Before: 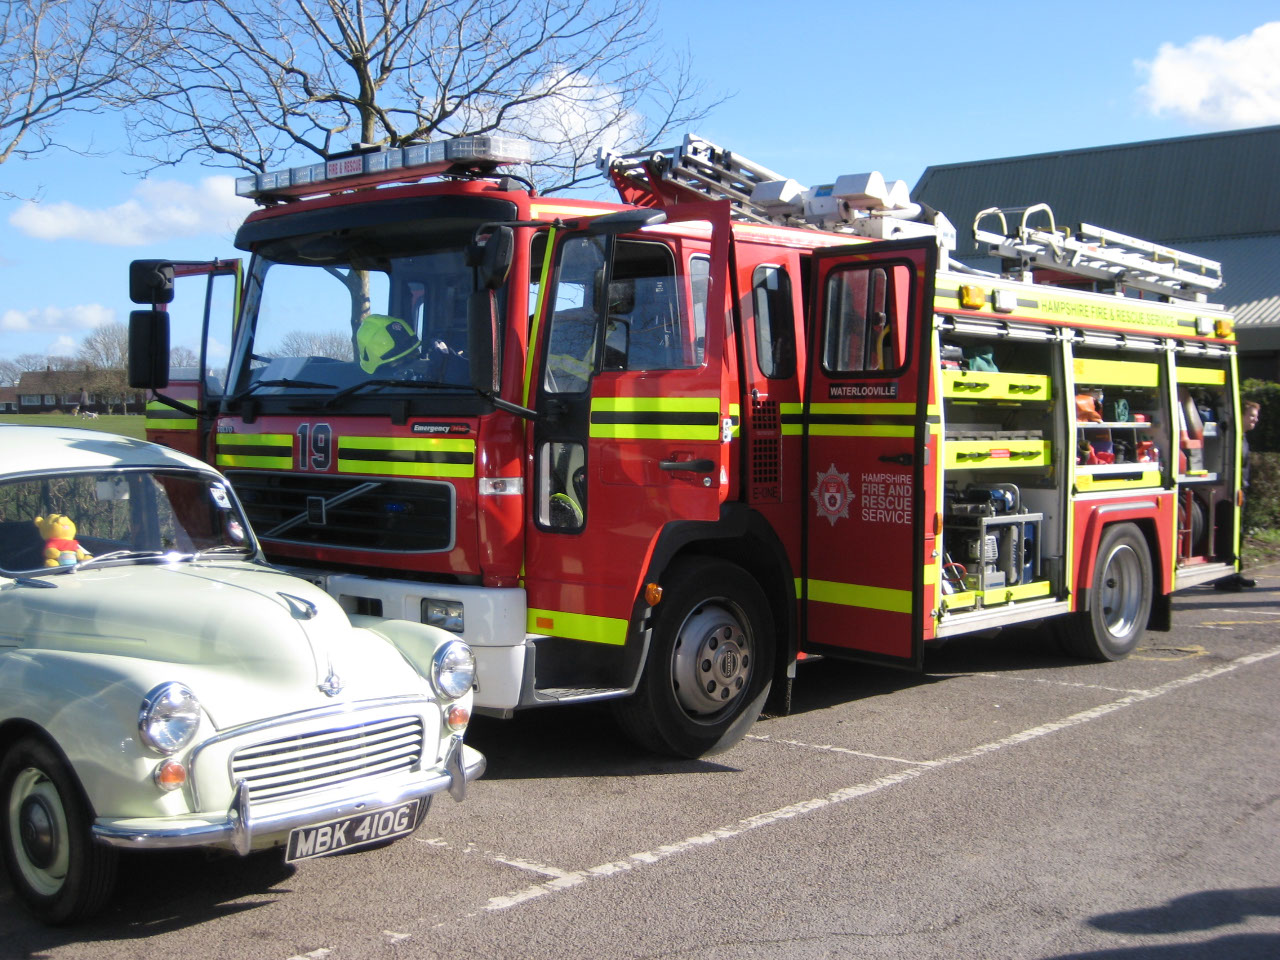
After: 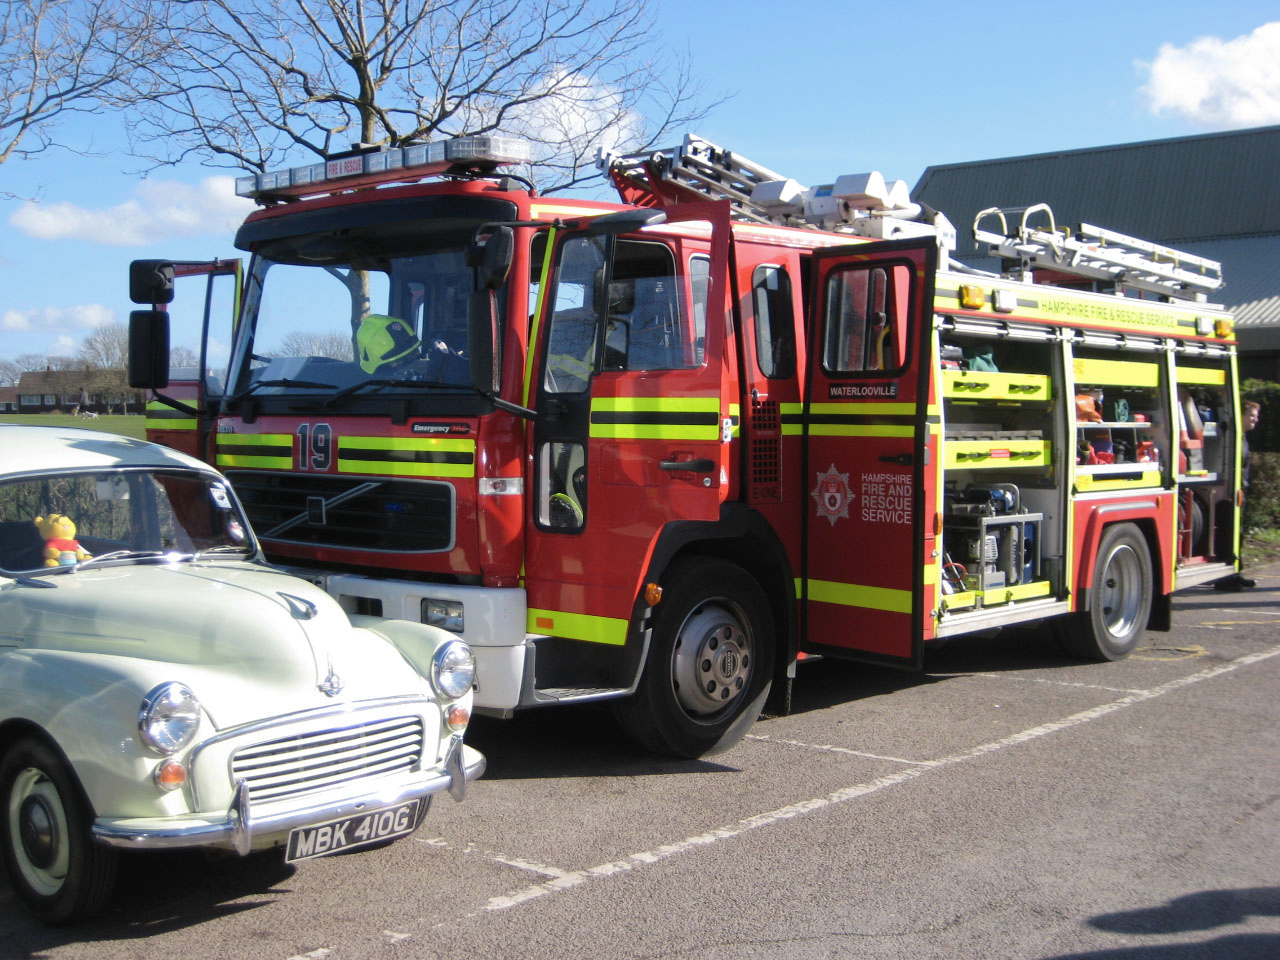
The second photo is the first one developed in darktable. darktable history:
contrast brightness saturation: saturation -0.062
tone curve: curves: ch0 [(0, 0) (0.003, 0.013) (0.011, 0.018) (0.025, 0.027) (0.044, 0.045) (0.069, 0.068) (0.1, 0.096) (0.136, 0.13) (0.177, 0.168) (0.224, 0.217) (0.277, 0.277) (0.335, 0.338) (0.399, 0.401) (0.468, 0.473) (0.543, 0.544) (0.623, 0.621) (0.709, 0.7) (0.801, 0.781) (0.898, 0.869) (1, 1)], color space Lab, independent channels
